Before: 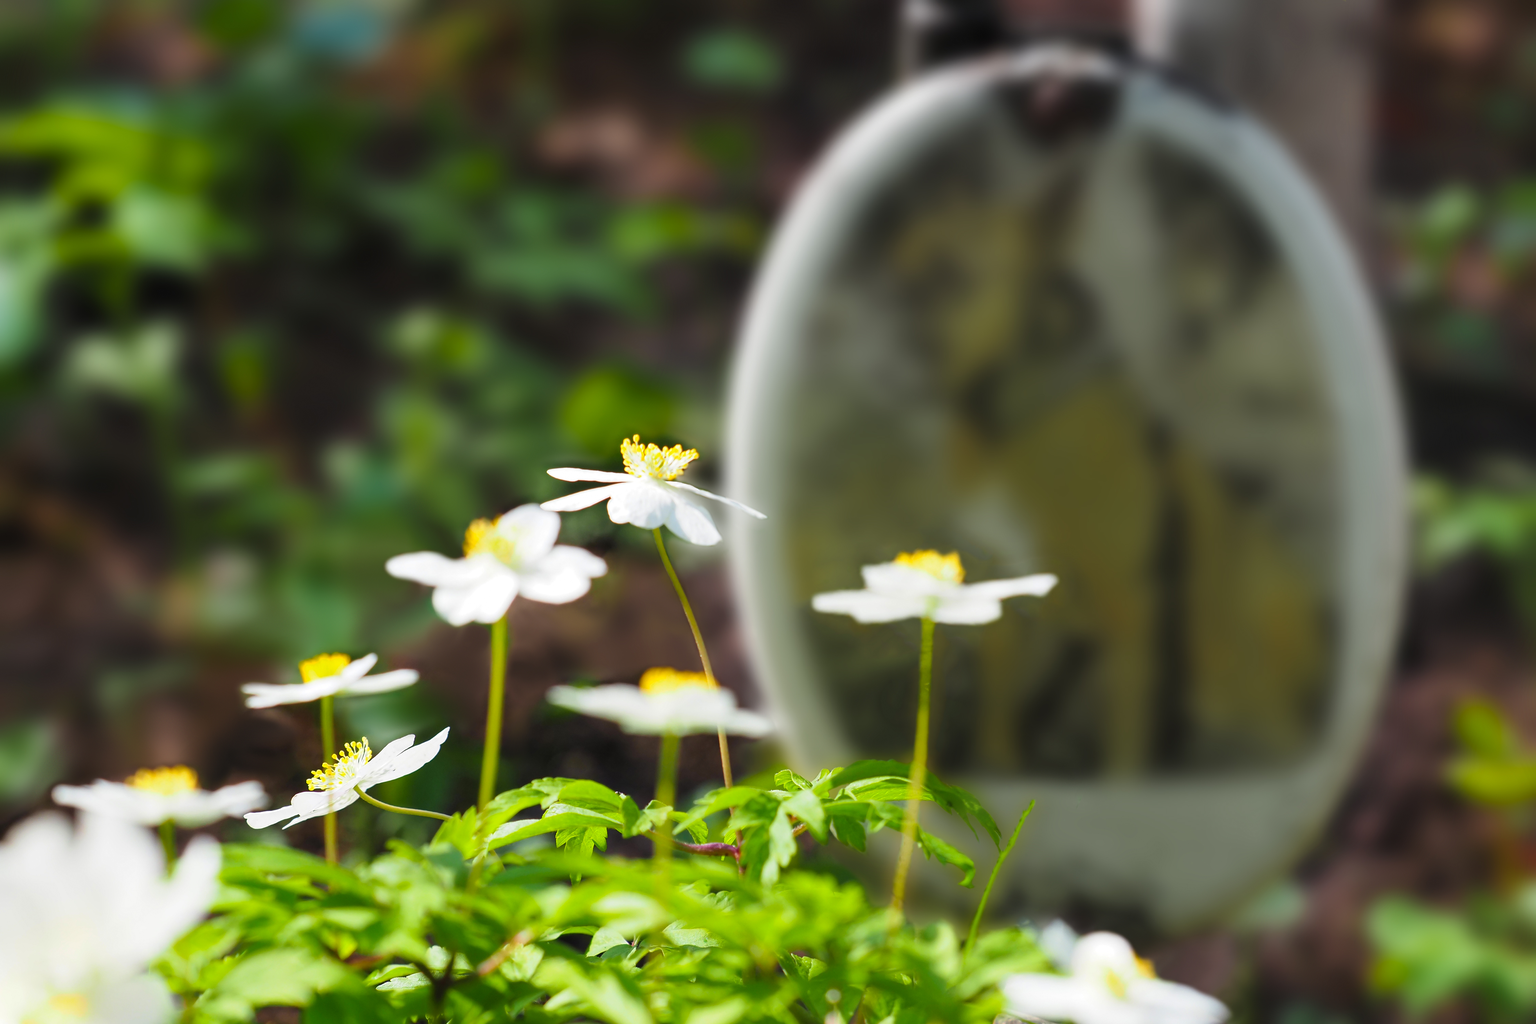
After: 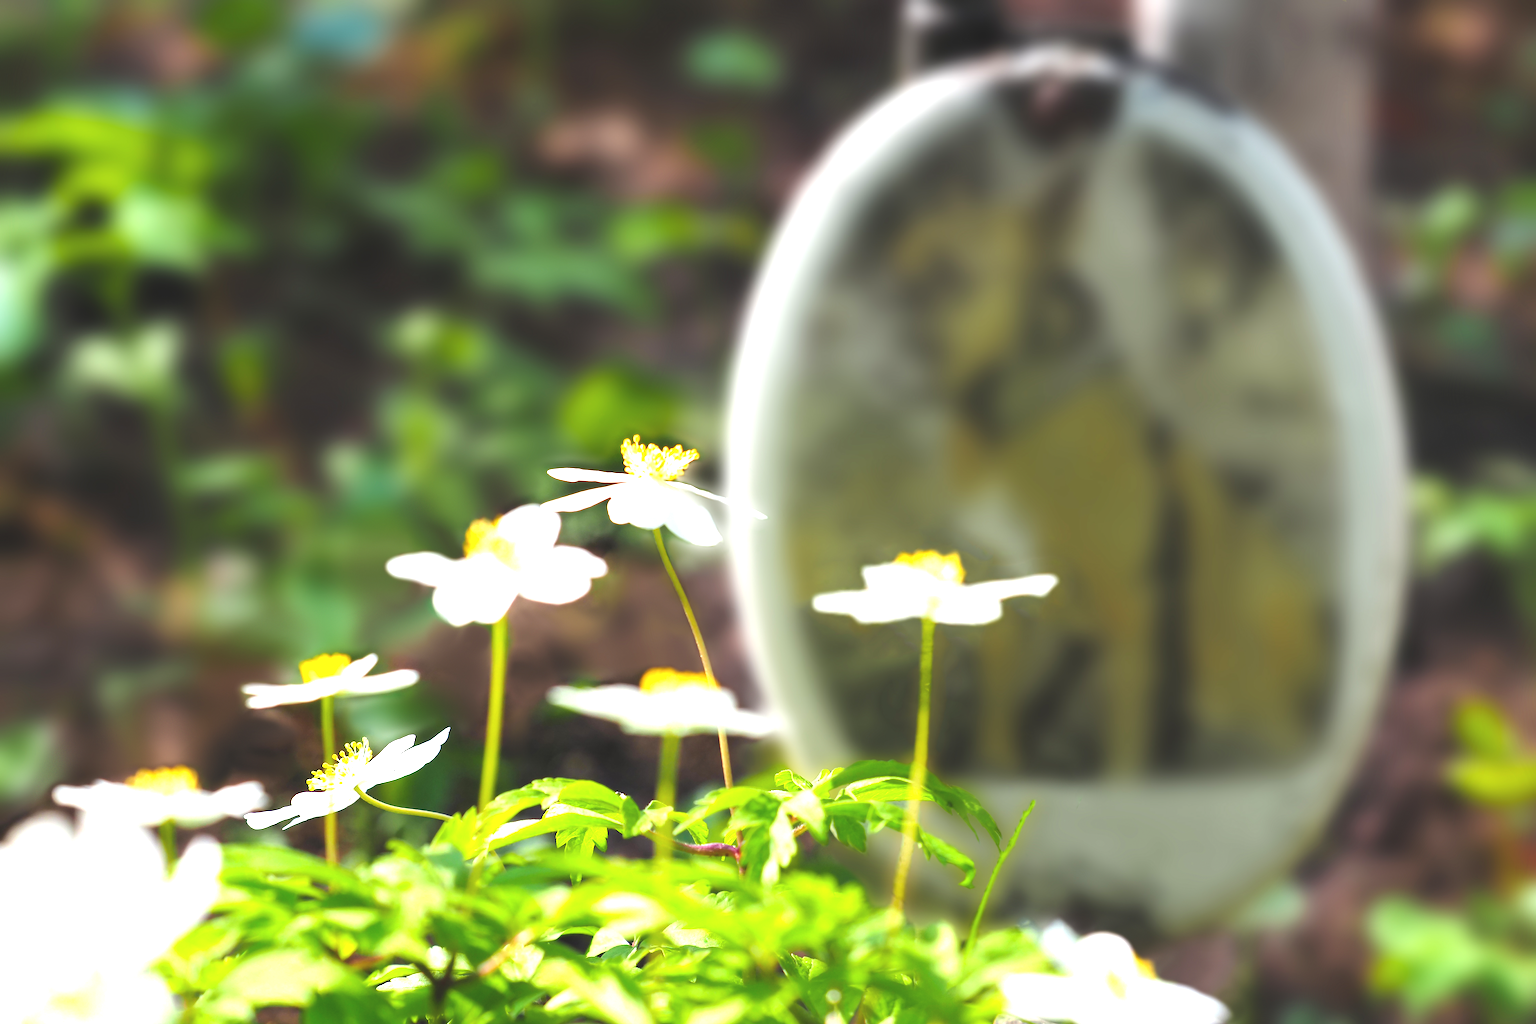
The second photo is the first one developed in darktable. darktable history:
exposure: black level correction -0.005, exposure 1 EV, compensate highlight preservation false
